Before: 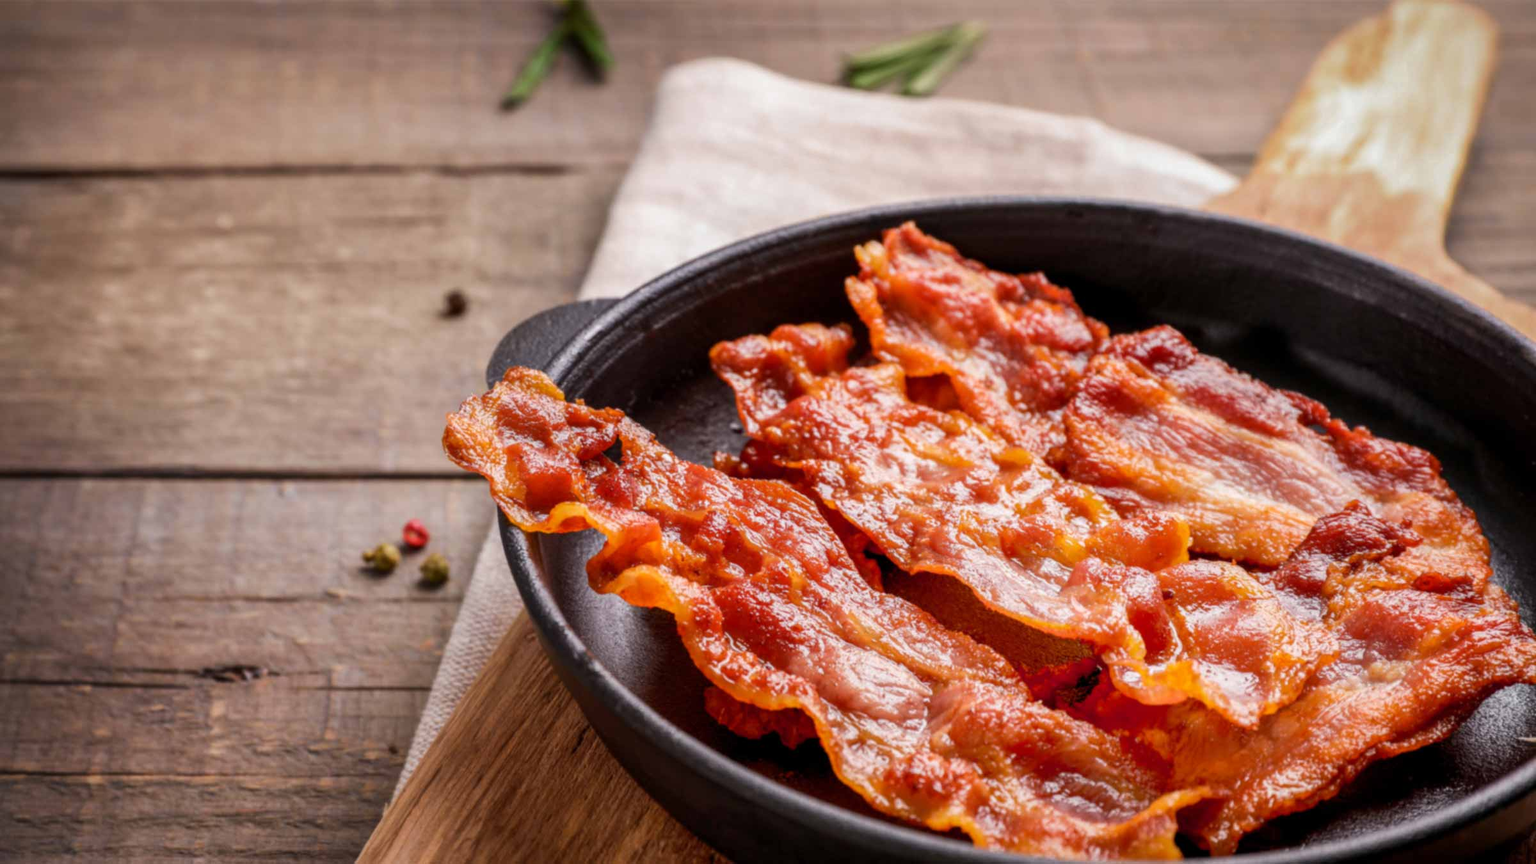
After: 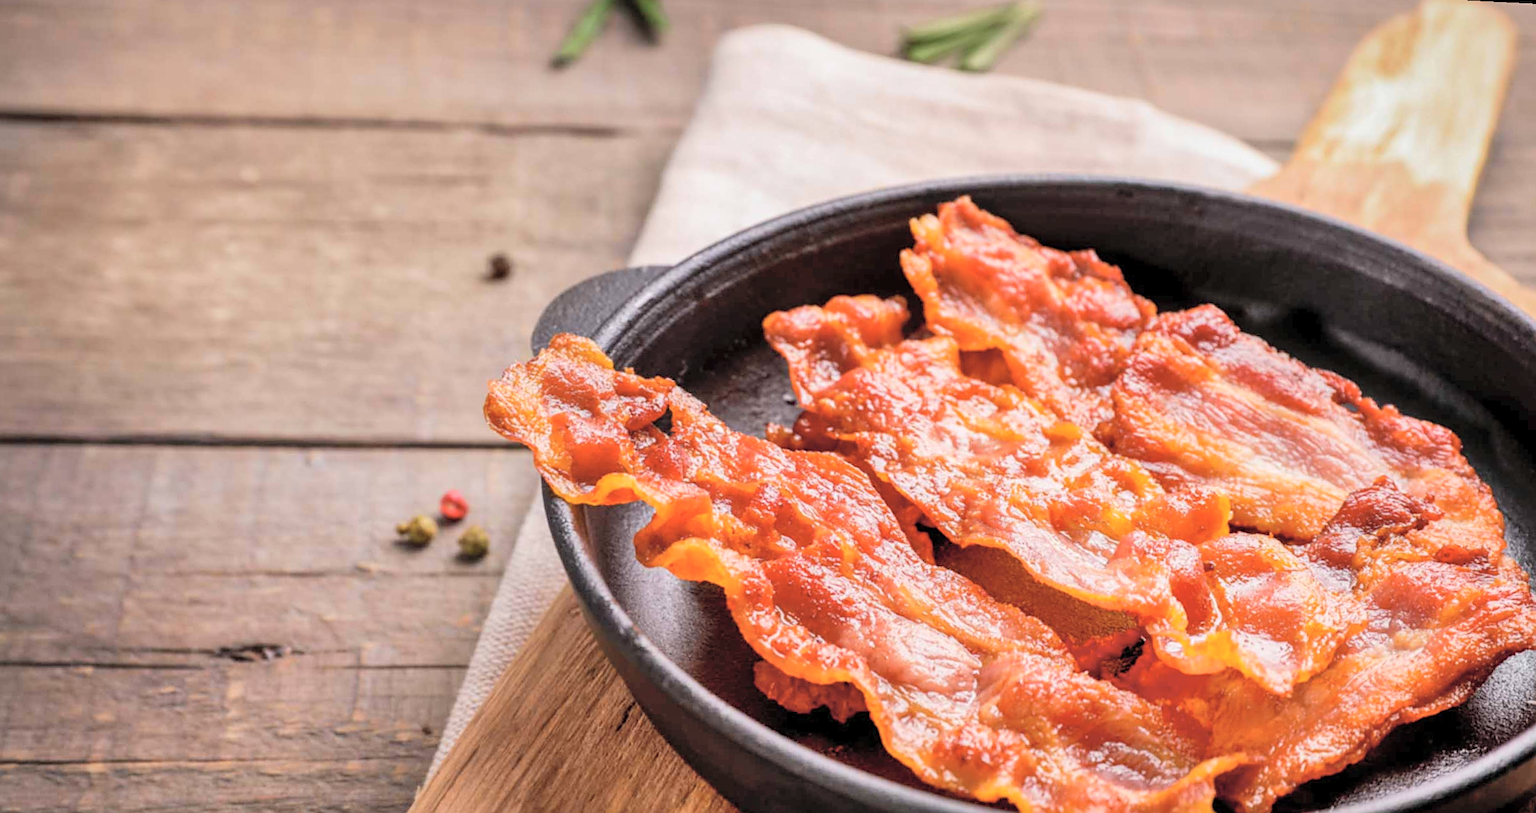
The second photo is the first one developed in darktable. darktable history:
sharpen: on, module defaults
rotate and perspective: rotation 0.679°, lens shift (horizontal) 0.136, crop left 0.009, crop right 0.991, crop top 0.078, crop bottom 0.95
global tonemap: drago (0.7, 100)
shadows and highlights: shadows 53, soften with gaussian
